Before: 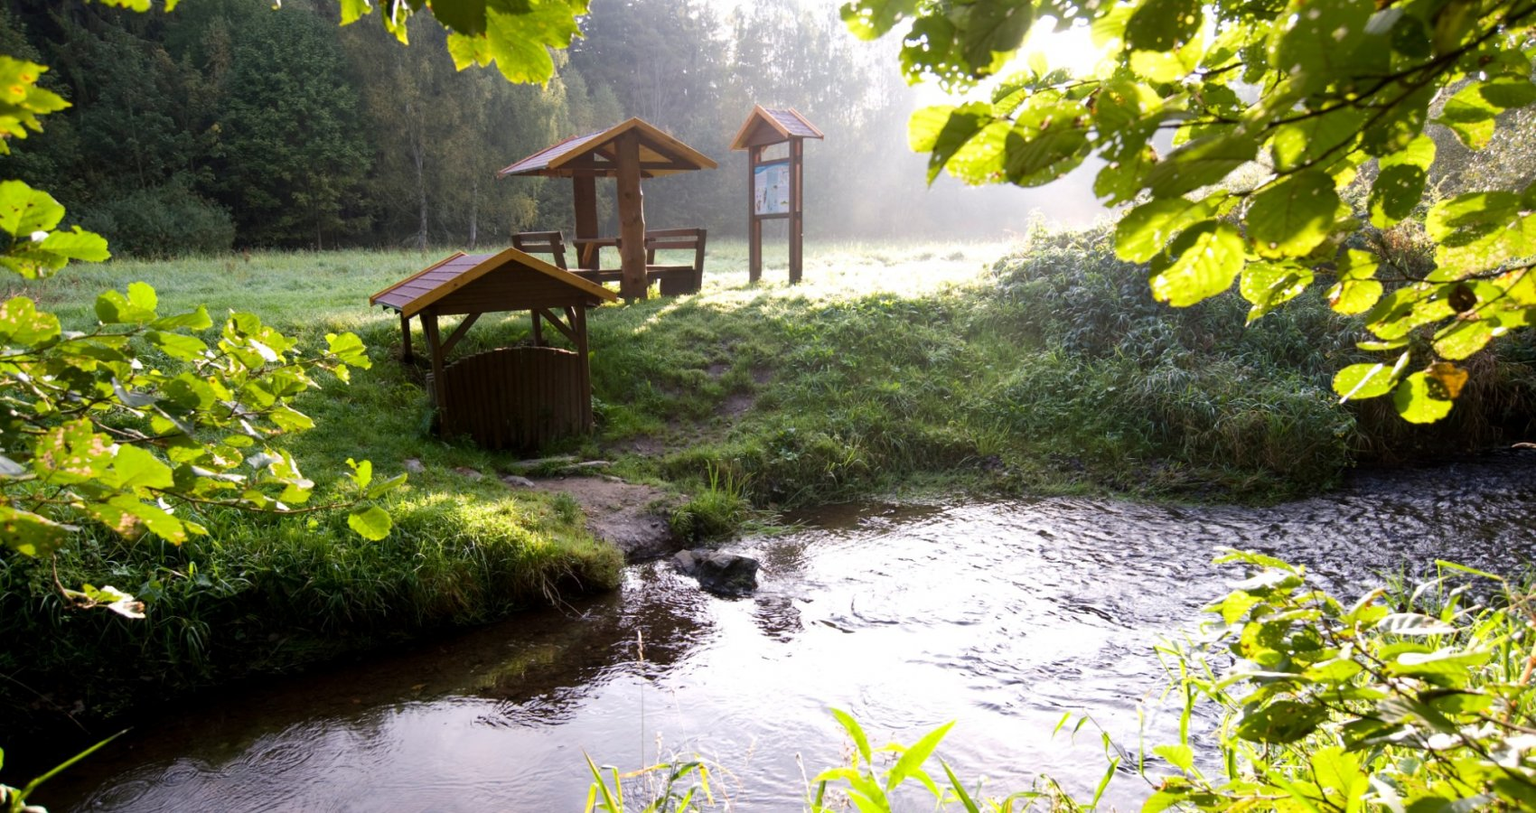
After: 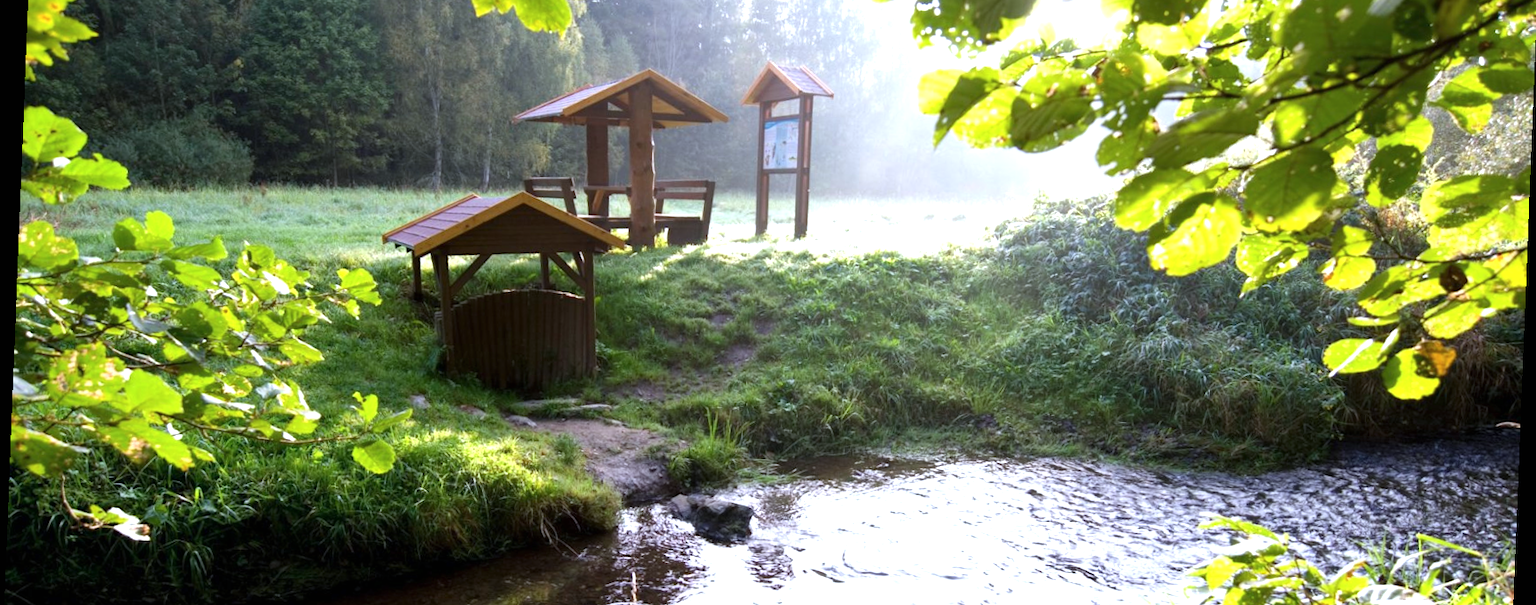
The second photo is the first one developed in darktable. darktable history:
rotate and perspective: rotation 2.27°, automatic cropping off
color calibration: x 0.367, y 0.376, temperature 4372.25 K
crop and rotate: top 8.293%, bottom 20.996%
vibrance: vibrance 15%
exposure: black level correction 0, exposure 0.5 EV, compensate exposure bias true, compensate highlight preservation false
